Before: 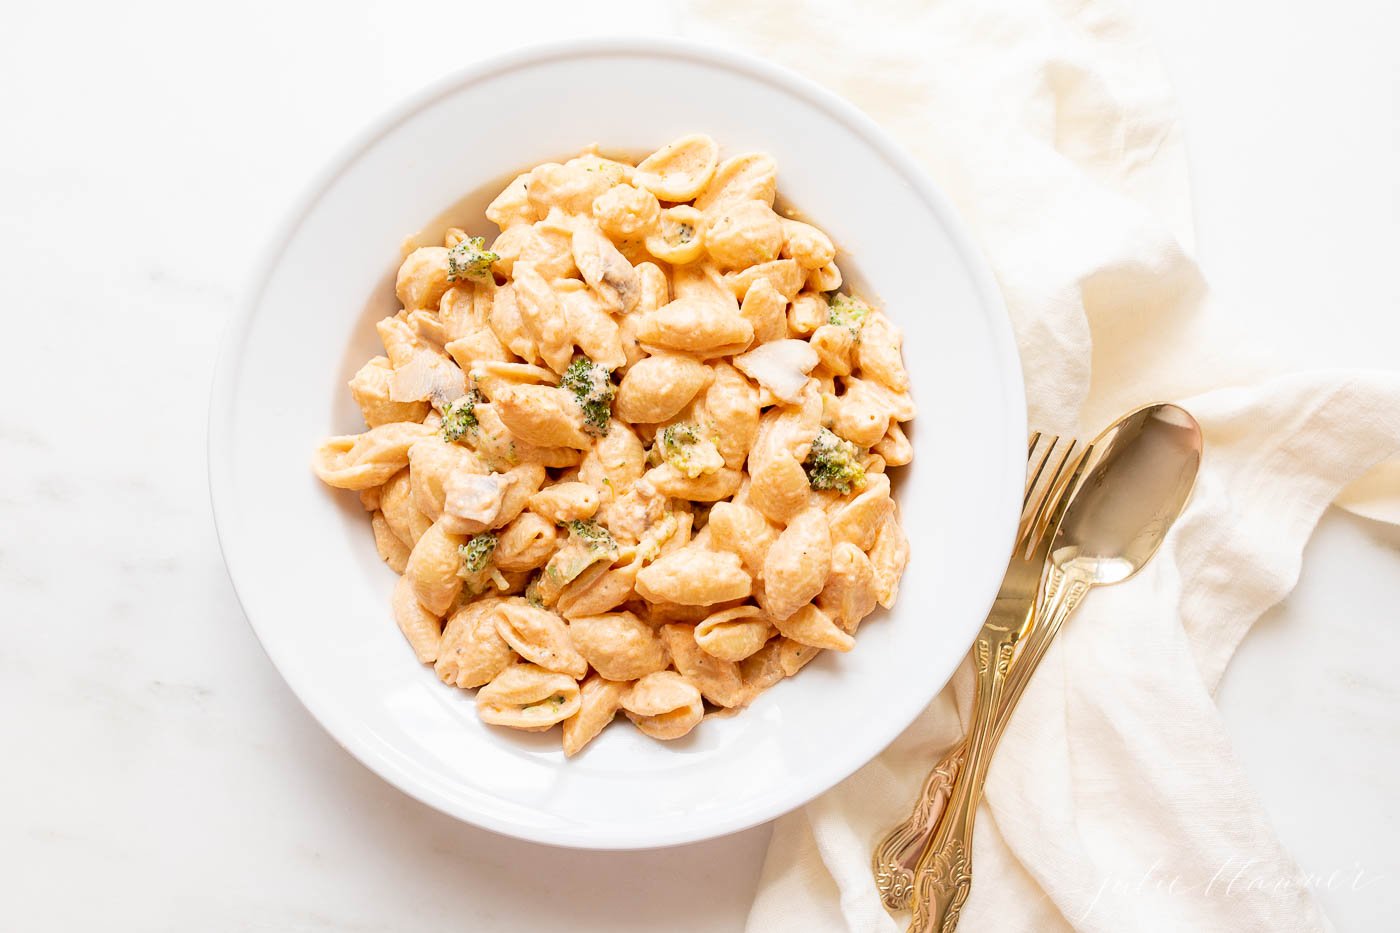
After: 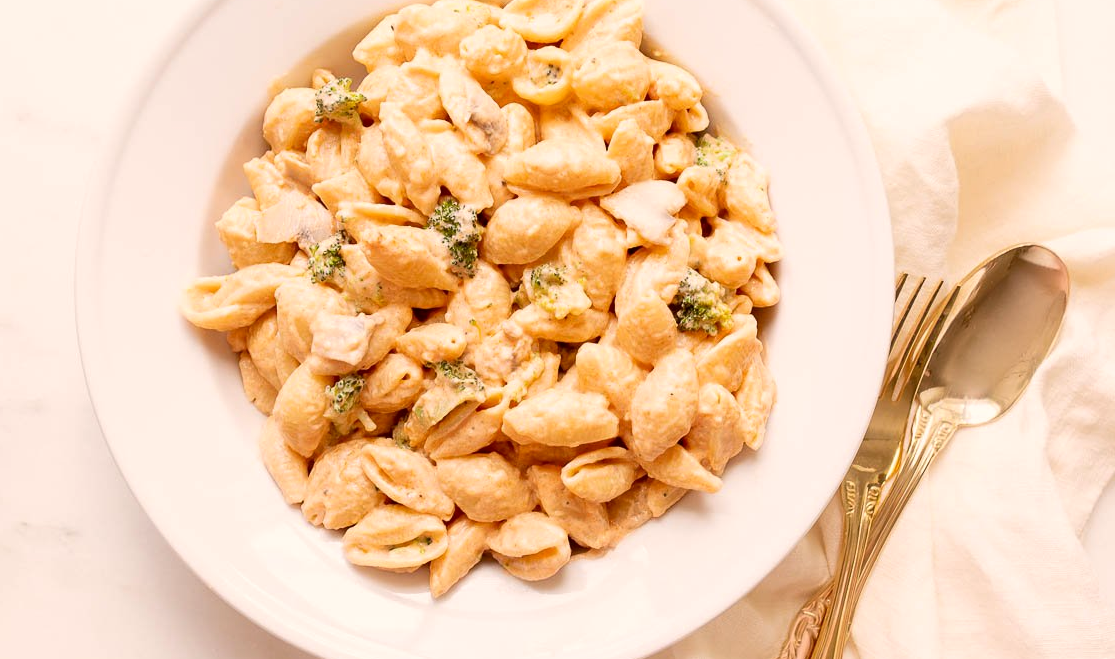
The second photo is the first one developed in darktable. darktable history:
color correction: highlights a* 6.72, highlights b* 8.17, shadows a* 6.01, shadows b* 6.92, saturation 0.927
crop: left 9.56%, top 17.045%, right 10.784%, bottom 12.301%
